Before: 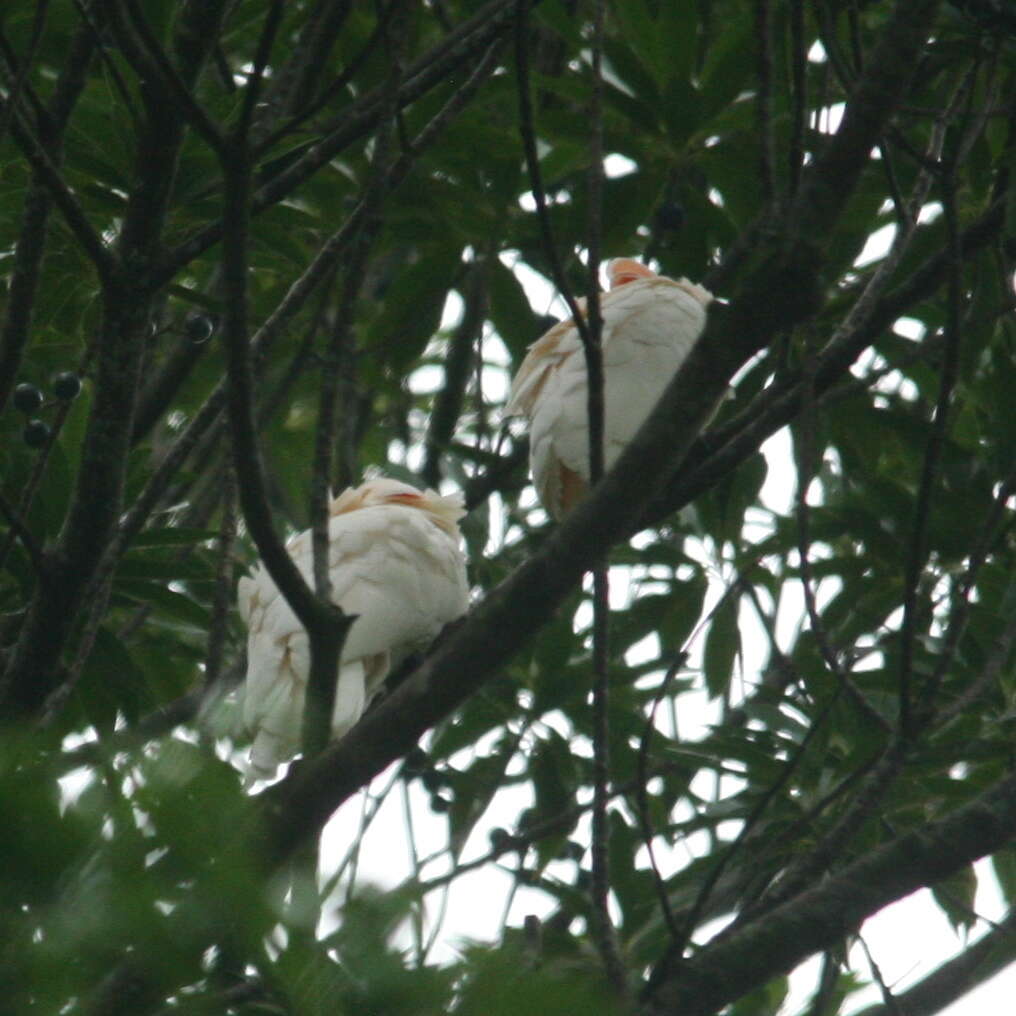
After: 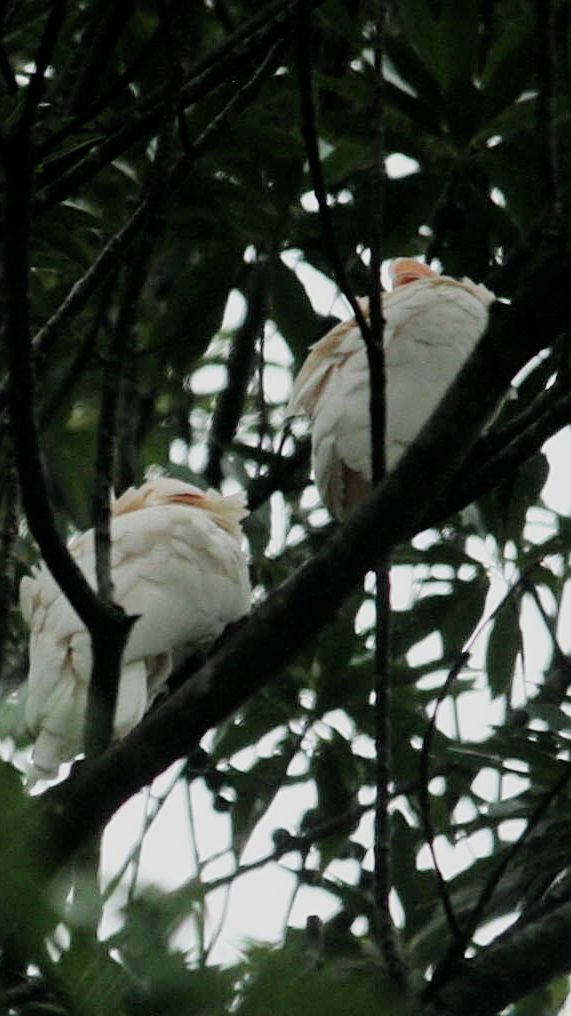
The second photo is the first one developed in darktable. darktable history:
filmic rgb: black relative exposure -5 EV, hardness 2.88, contrast 1.2, highlights saturation mix -30%
crop: left 21.496%, right 22.254%
sharpen: on, module defaults
